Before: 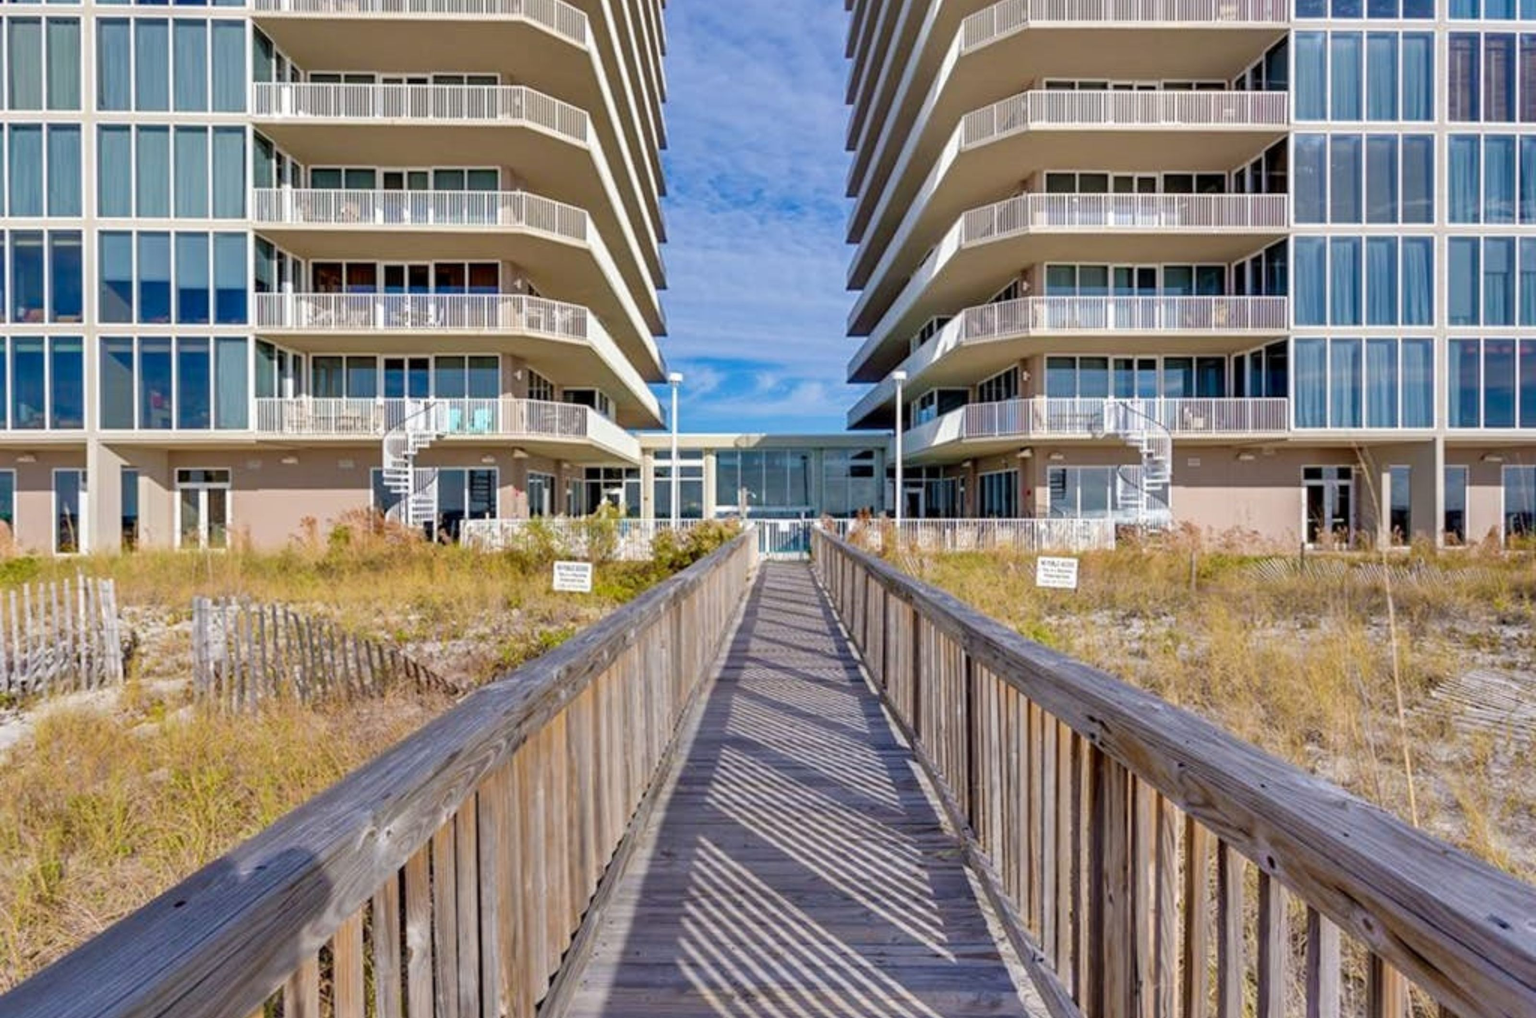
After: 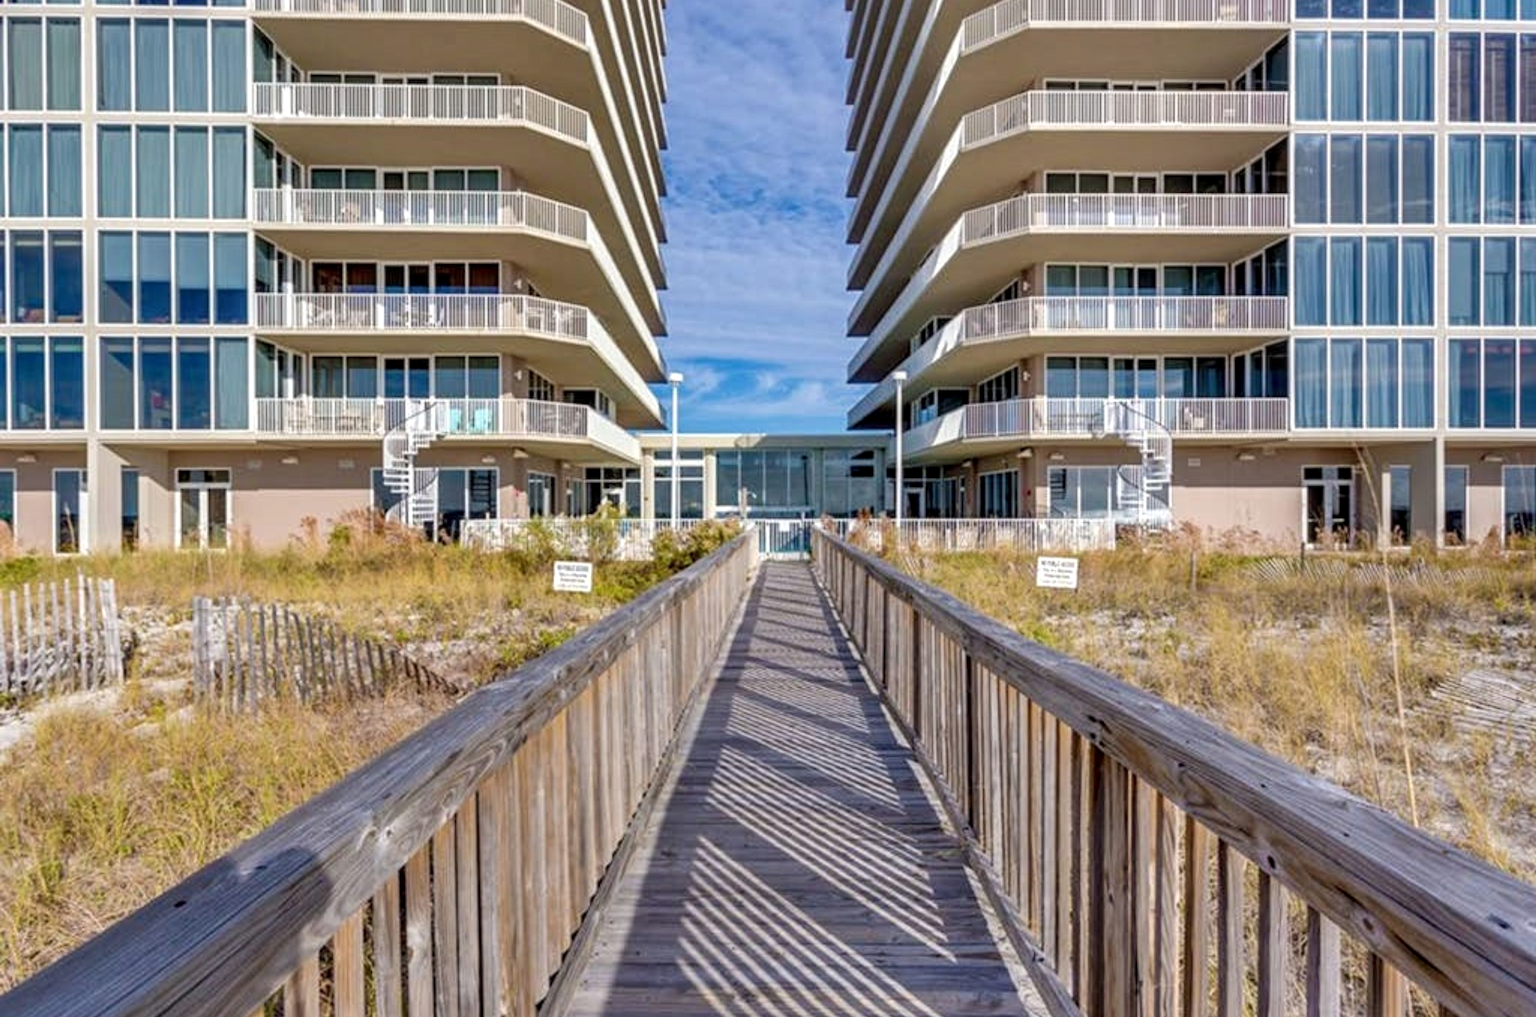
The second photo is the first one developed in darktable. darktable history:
tone equalizer: on, module defaults
contrast brightness saturation: contrast 0.01, saturation -0.05
local contrast: on, module defaults
